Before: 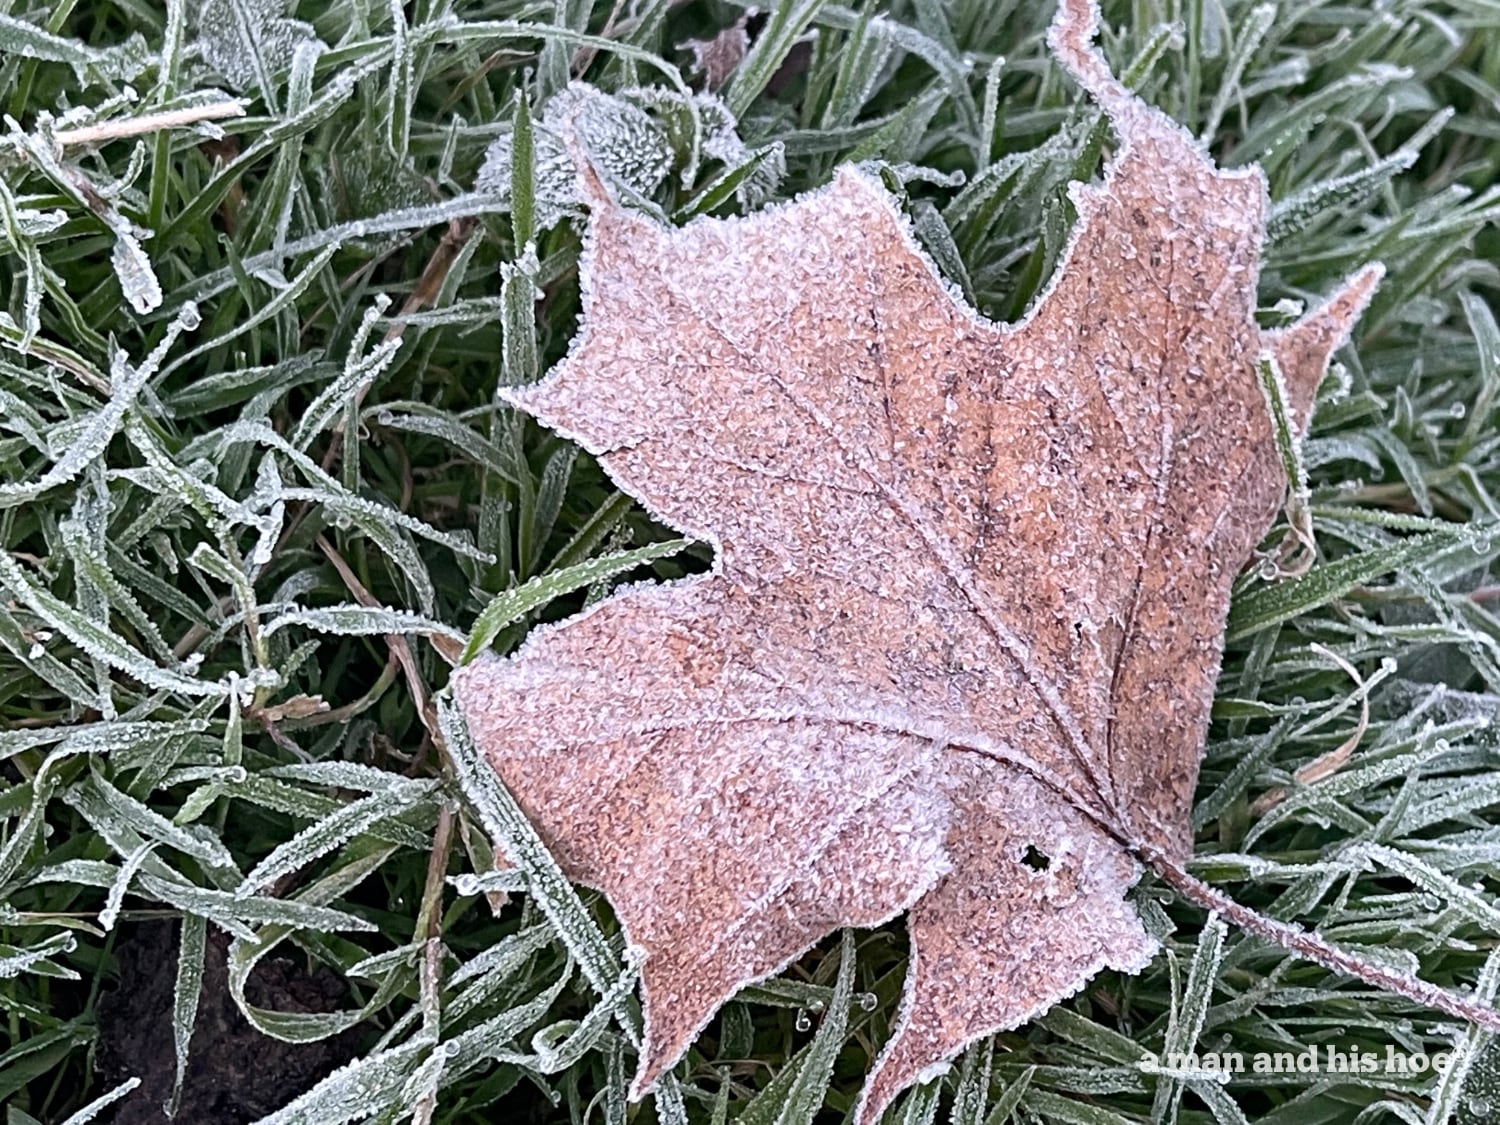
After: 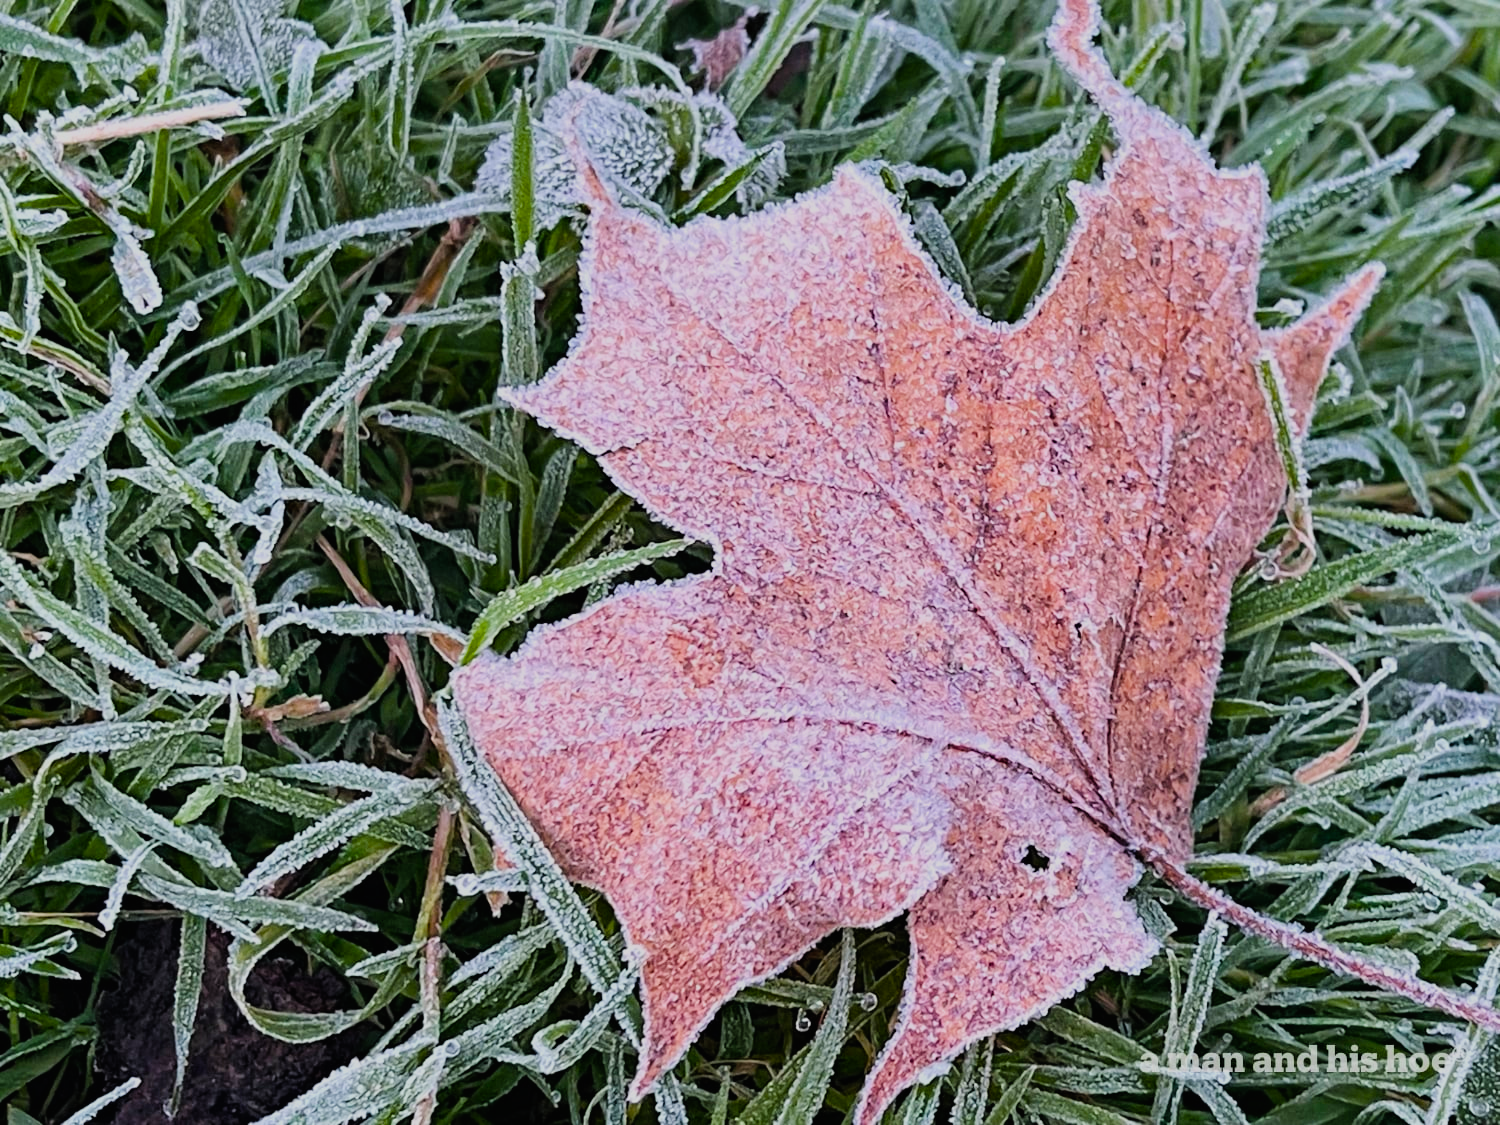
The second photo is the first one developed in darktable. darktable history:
color balance rgb: global offset › luminance 0.495%, global offset › hue 55.95°, linear chroma grading › shadows -30.528%, linear chroma grading › global chroma 35.047%, perceptual saturation grading › global saturation 35.877%, perceptual saturation grading › shadows 35.584%, global vibrance 20%
filmic rgb: black relative exposure -7.65 EV, white relative exposure 4.56 EV, hardness 3.61
